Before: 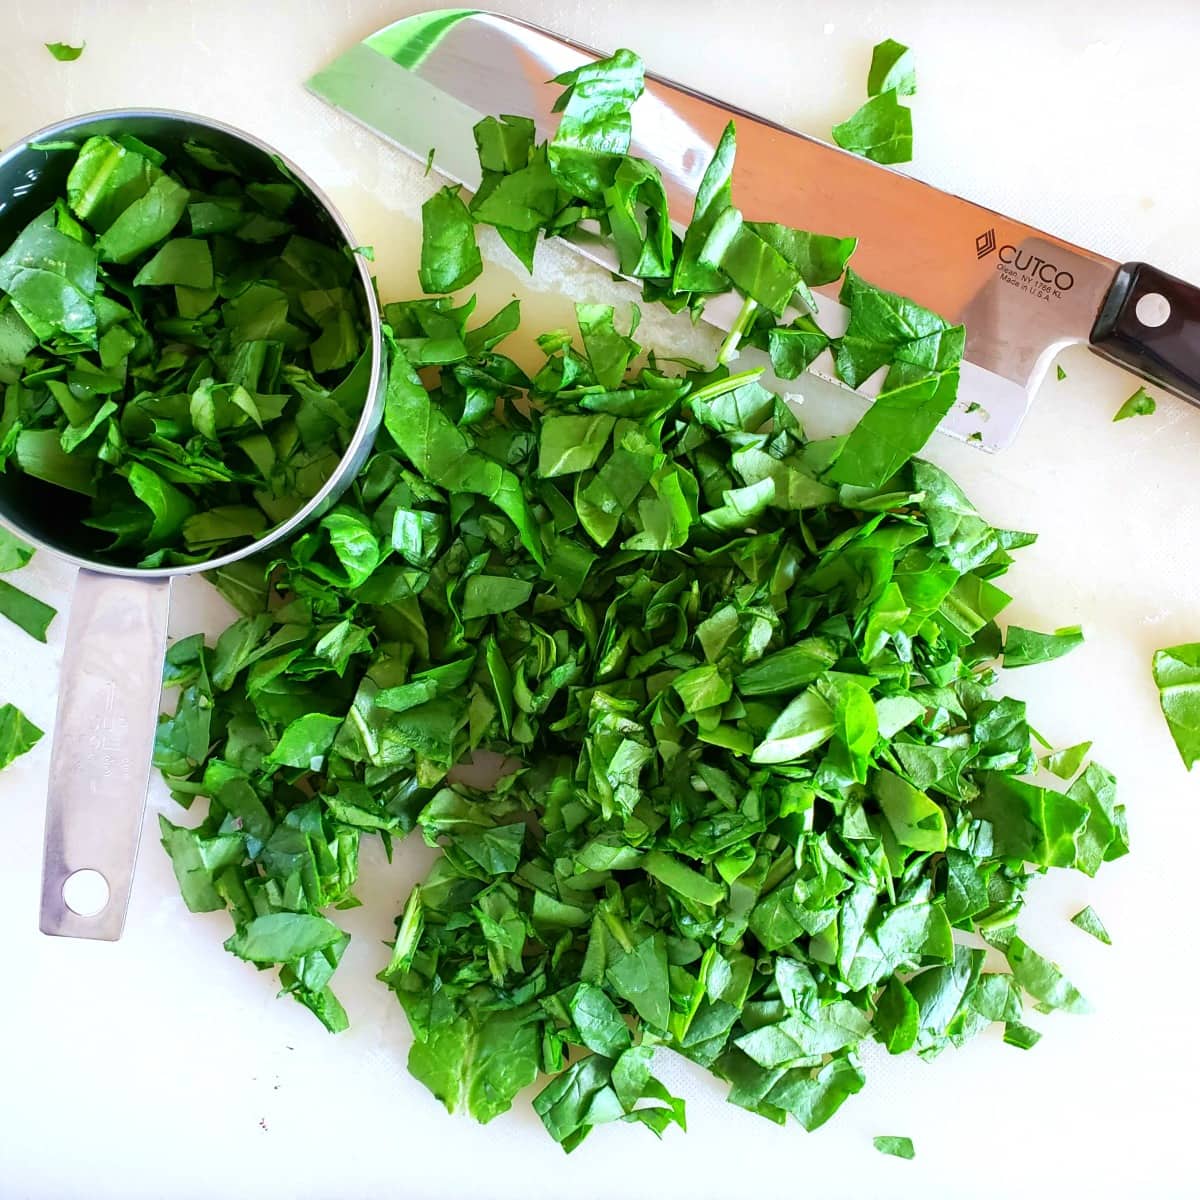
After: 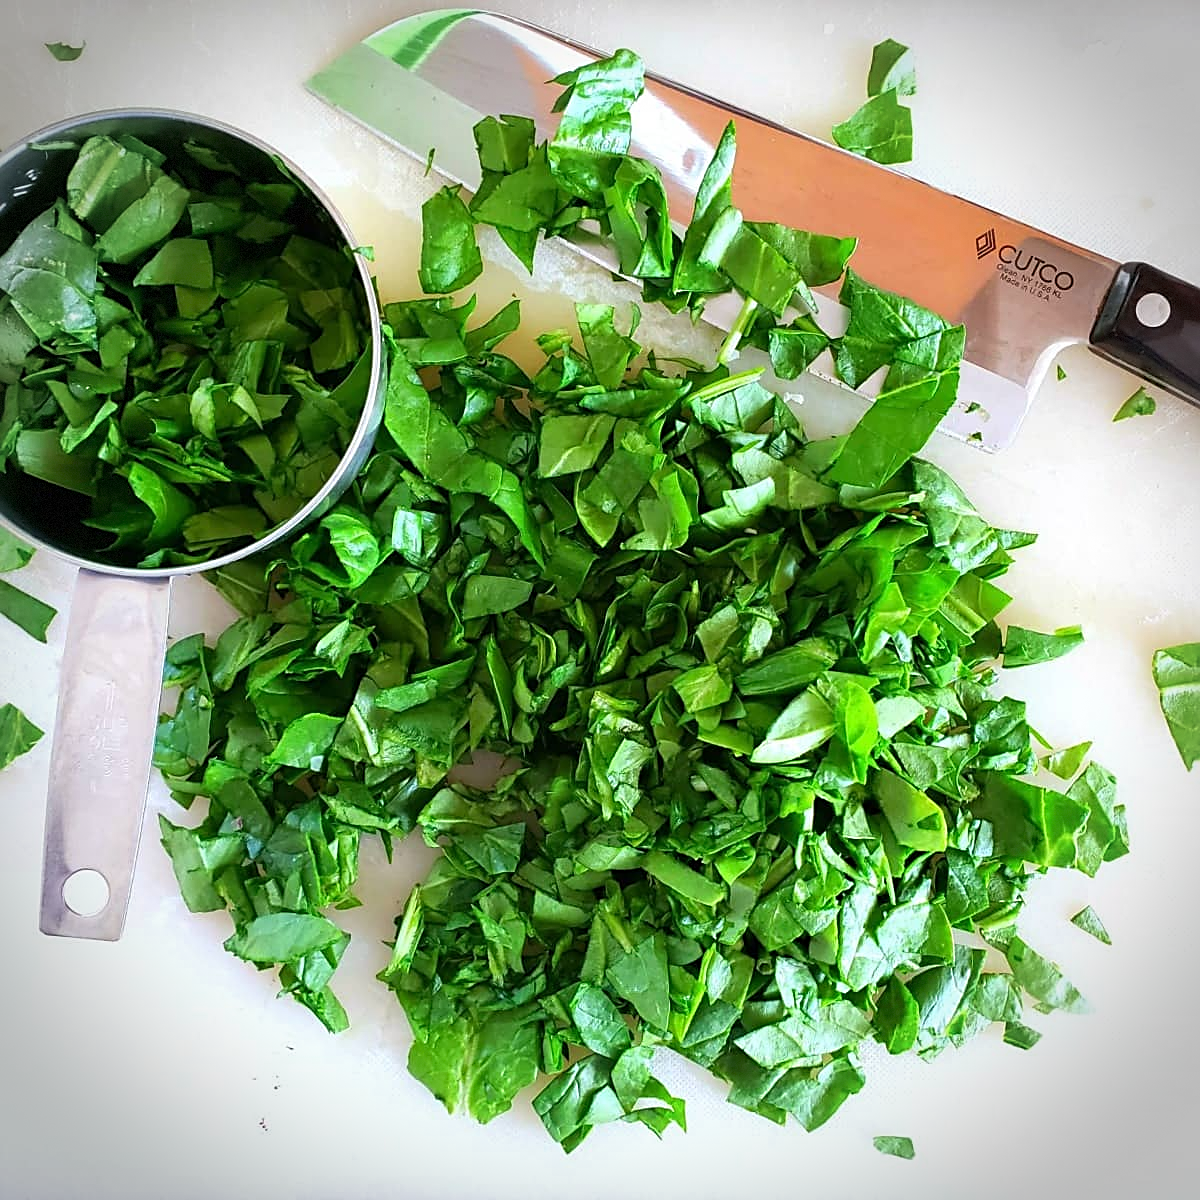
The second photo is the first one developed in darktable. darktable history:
sharpen: on, module defaults
vignetting: dithering 8-bit output, unbound false
